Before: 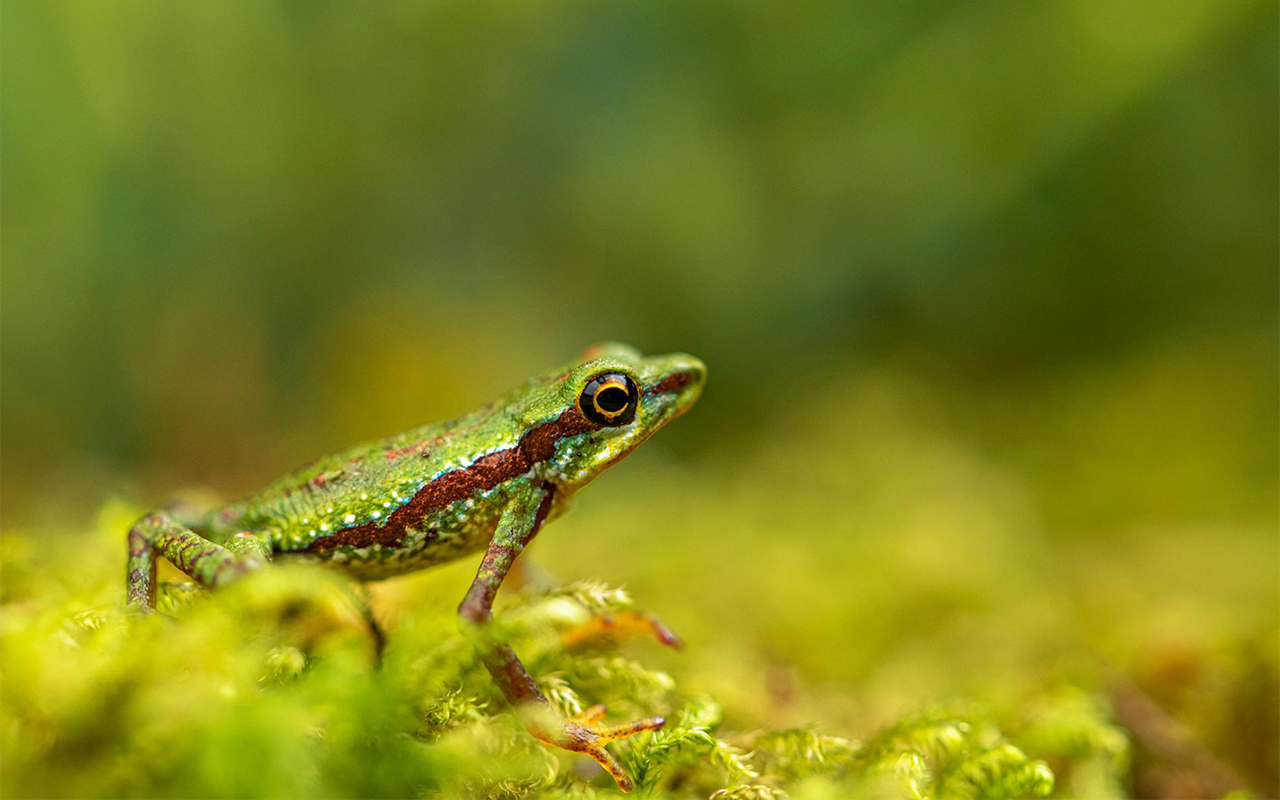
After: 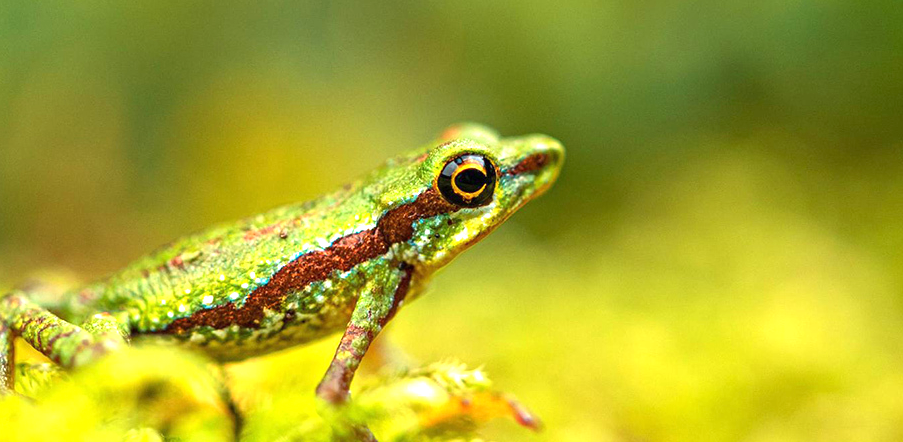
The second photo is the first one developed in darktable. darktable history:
crop: left 11.116%, top 27.471%, right 18.266%, bottom 17.165%
exposure: black level correction 0, exposure 0.897 EV, compensate exposure bias true, compensate highlight preservation false
